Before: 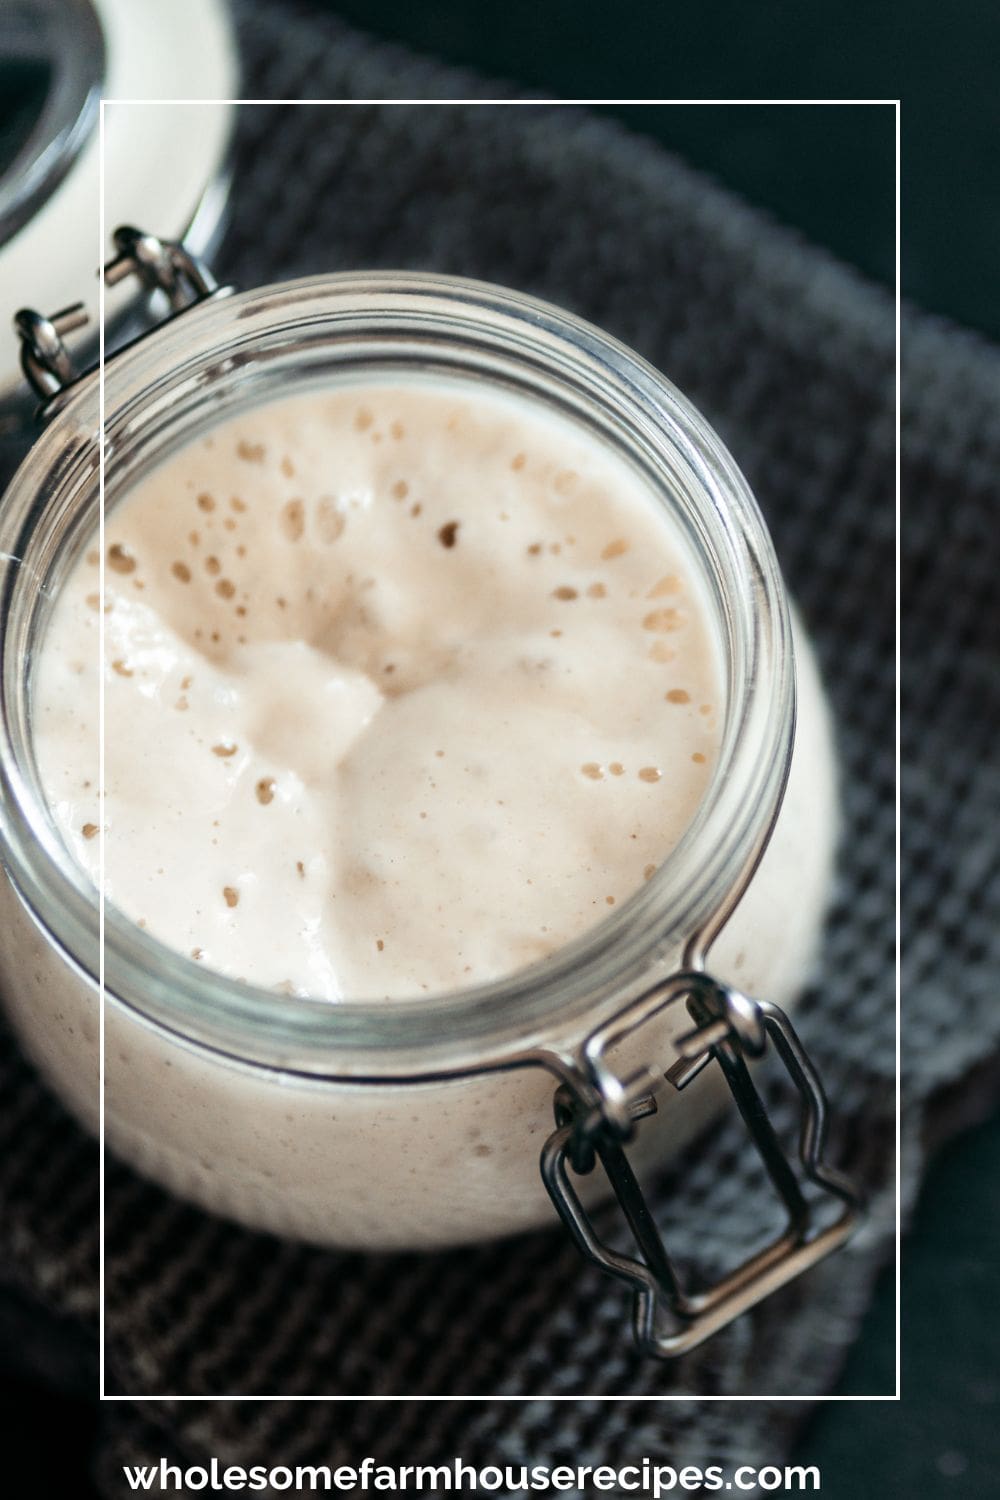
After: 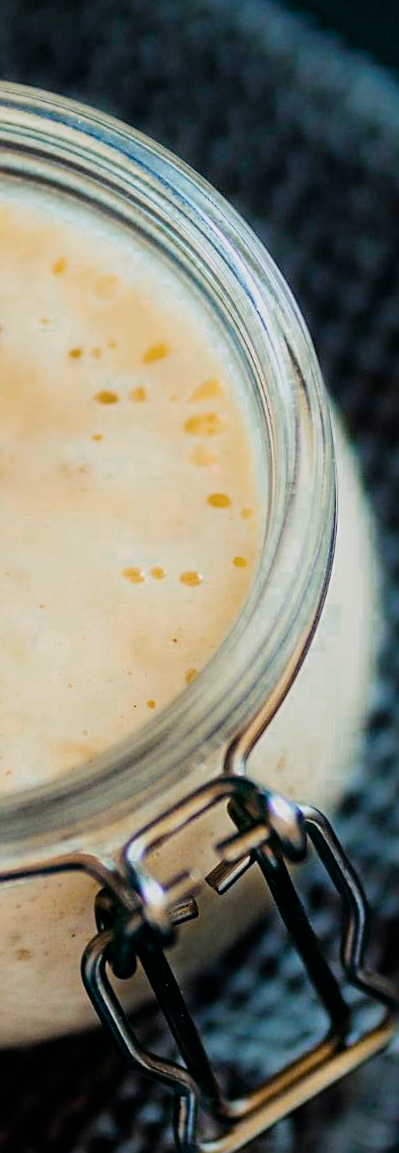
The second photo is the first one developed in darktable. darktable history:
filmic rgb: black relative exposure -7.65 EV, white relative exposure 4.56 EV, hardness 3.61, color science v6 (2022), iterations of high-quality reconstruction 10
crop: left 45.912%, top 13.087%, right 14.139%, bottom 10.013%
exposure: compensate exposure bias true, compensate highlight preservation false
sharpen: on, module defaults
color zones: curves: ch0 [(0, 0.558) (0.143, 0.548) (0.286, 0.447) (0.429, 0.259) (0.571, 0.5) (0.714, 0.5) (0.857, 0.593) (1, 0.558)]; ch1 [(0, 0.543) (0.01, 0.544) (0.12, 0.492) (0.248, 0.458) (0.5, 0.534) (0.748, 0.5) (0.99, 0.469) (1, 0.543)]; ch2 [(0, 0.507) (0.143, 0.522) (0.286, 0.505) (0.429, 0.5) (0.571, 0.5) (0.714, 0.5) (0.857, 0.5) (1, 0.507)]
color balance rgb: global offset › hue 170.04°, linear chroma grading › shadows 17.76%, linear chroma grading › highlights 62.219%, linear chroma grading › global chroma 49.37%, perceptual saturation grading › global saturation 20%, perceptual saturation grading › highlights -25.784%, perceptual saturation grading › shadows 23.989%, perceptual brilliance grading › highlights 8.591%, perceptual brilliance grading › mid-tones 3.448%, perceptual brilliance grading › shadows 2.027%
